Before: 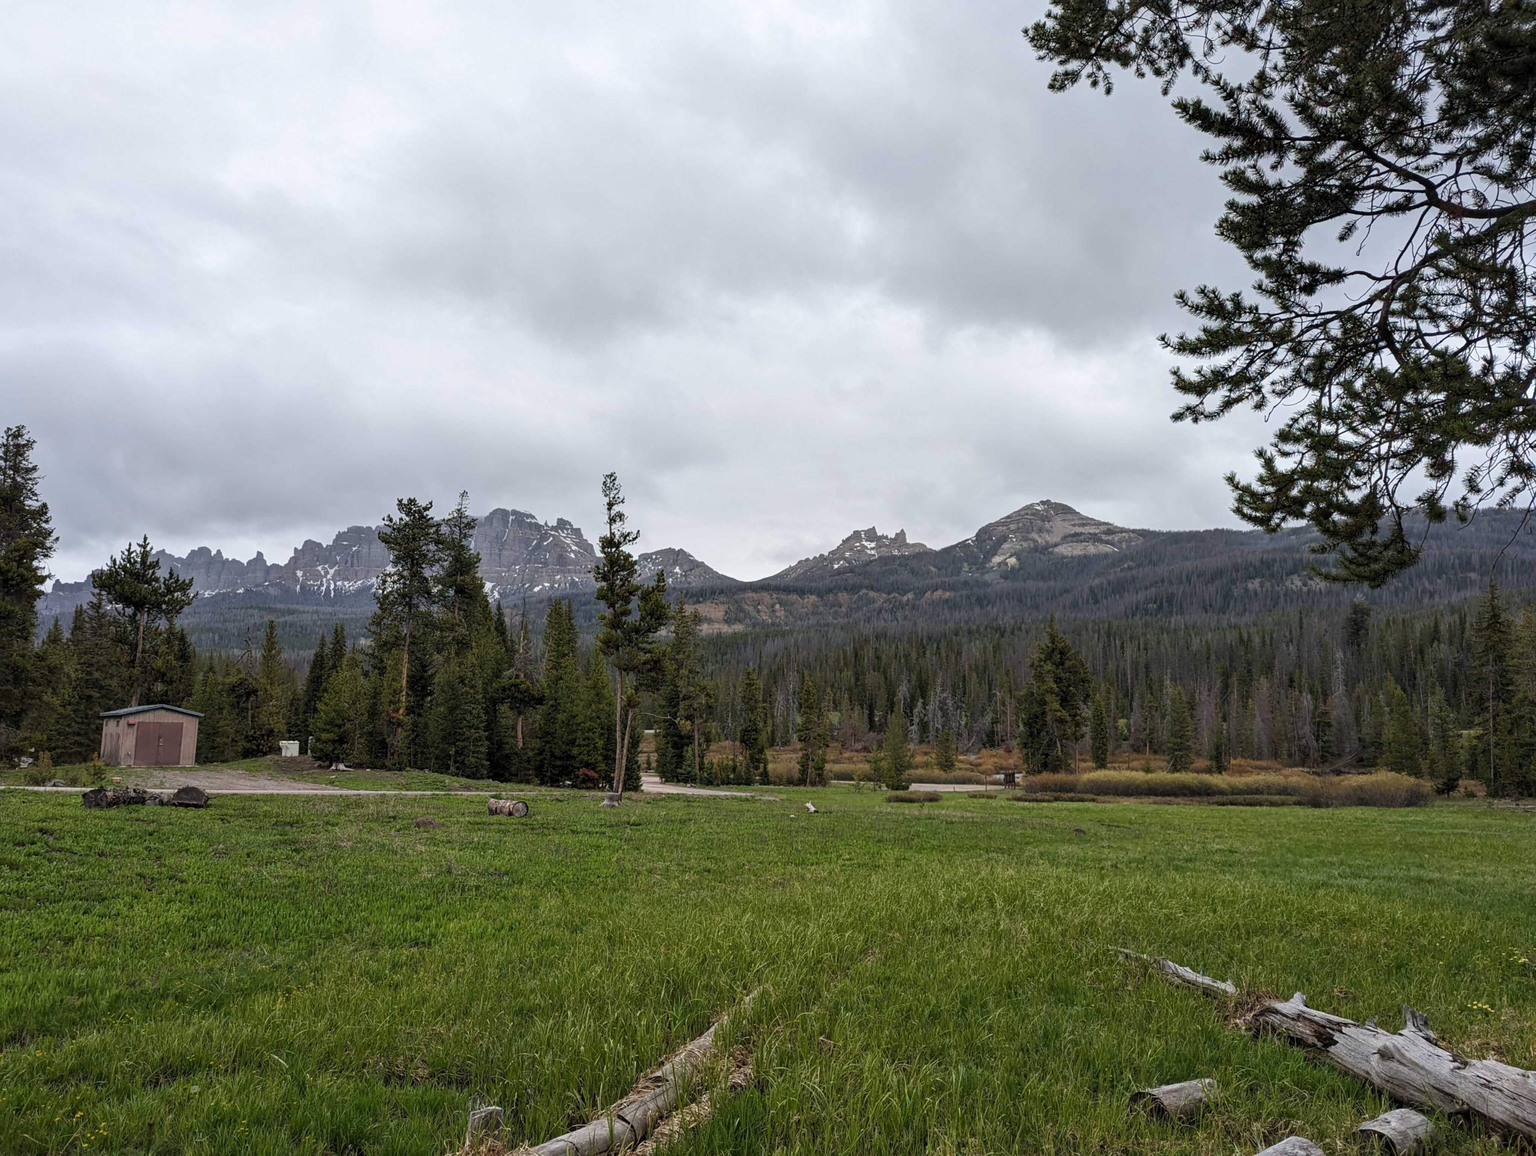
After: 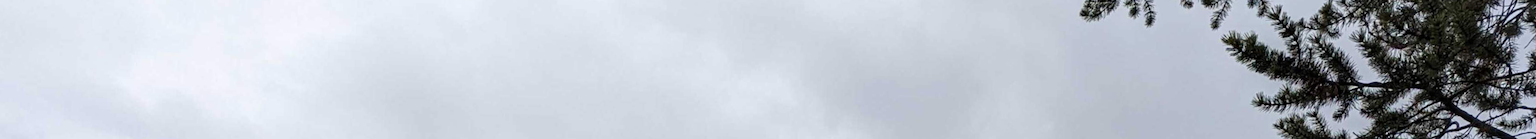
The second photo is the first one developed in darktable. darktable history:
rotate and perspective: rotation 2.17°, automatic cropping off
crop and rotate: left 9.644%, top 9.491%, right 6.021%, bottom 80.509%
